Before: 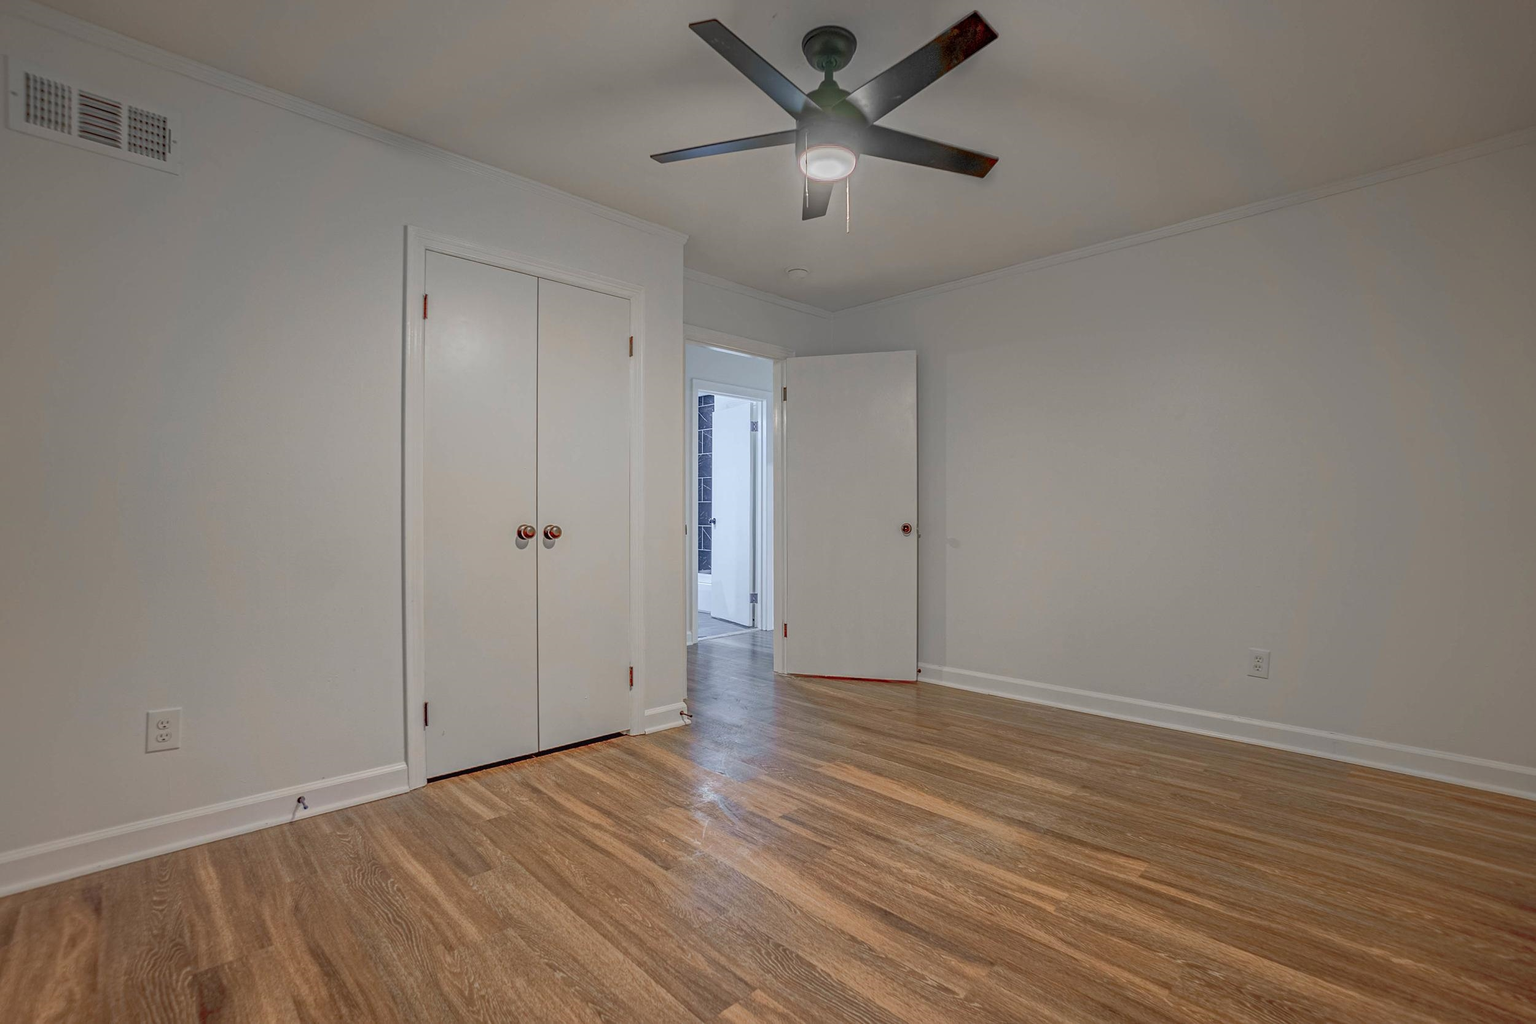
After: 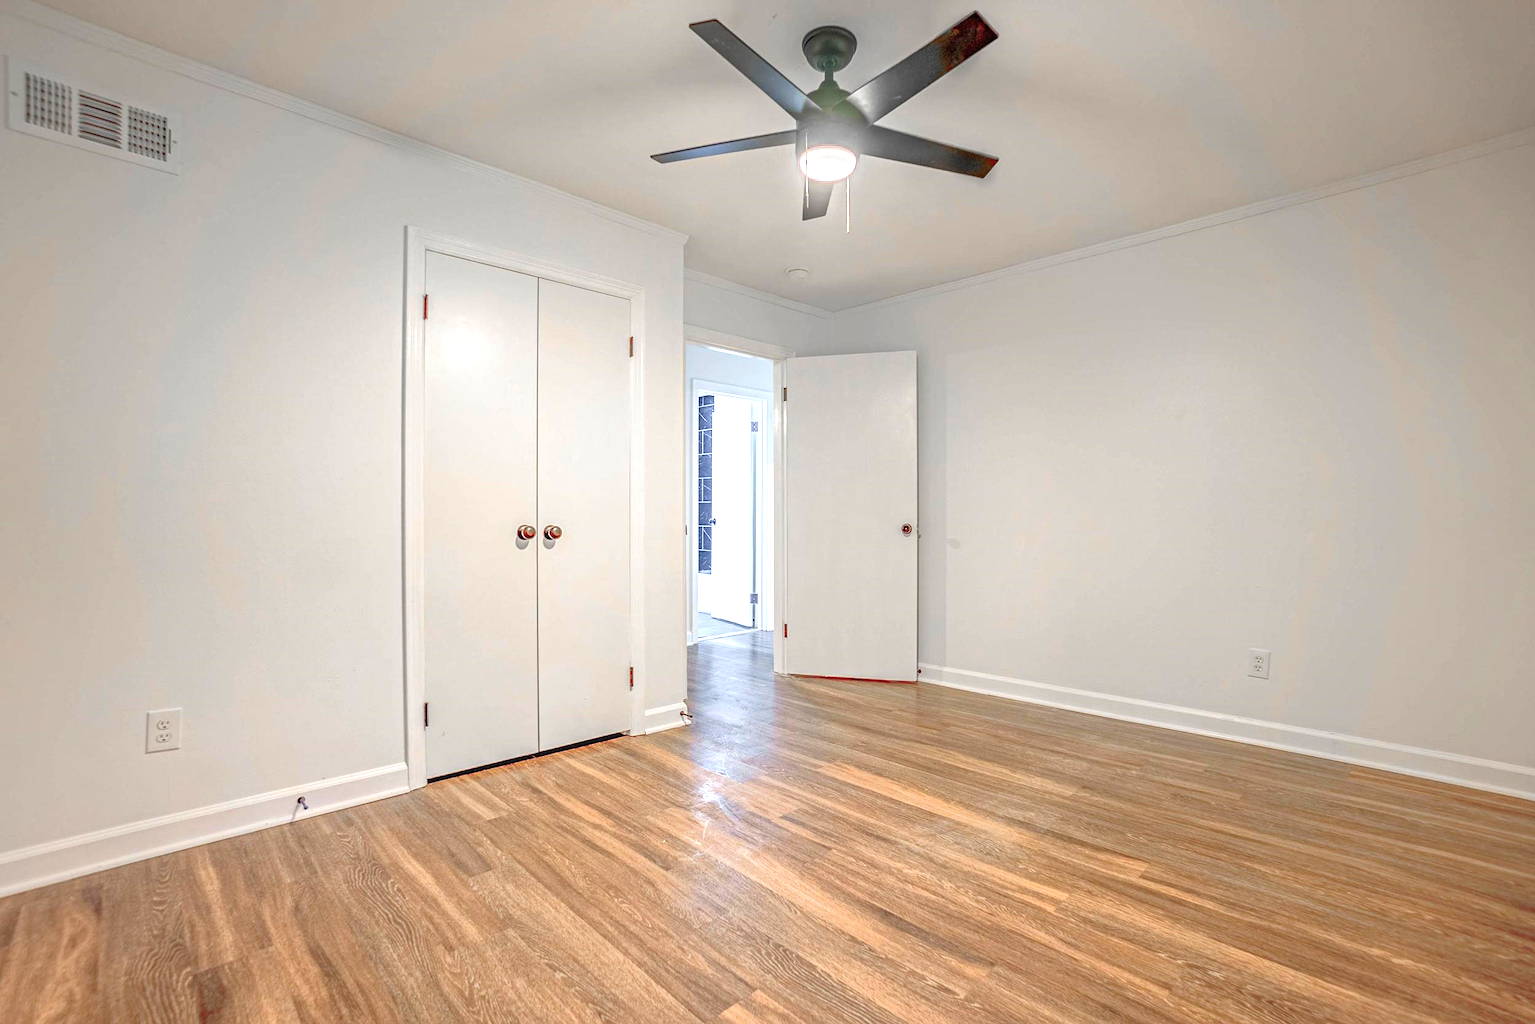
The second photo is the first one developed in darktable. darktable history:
tone equalizer: smoothing diameter 24.87%, edges refinement/feathering 13.79, preserve details guided filter
exposure: black level correction 0, exposure 1.199 EV, compensate highlight preservation false
